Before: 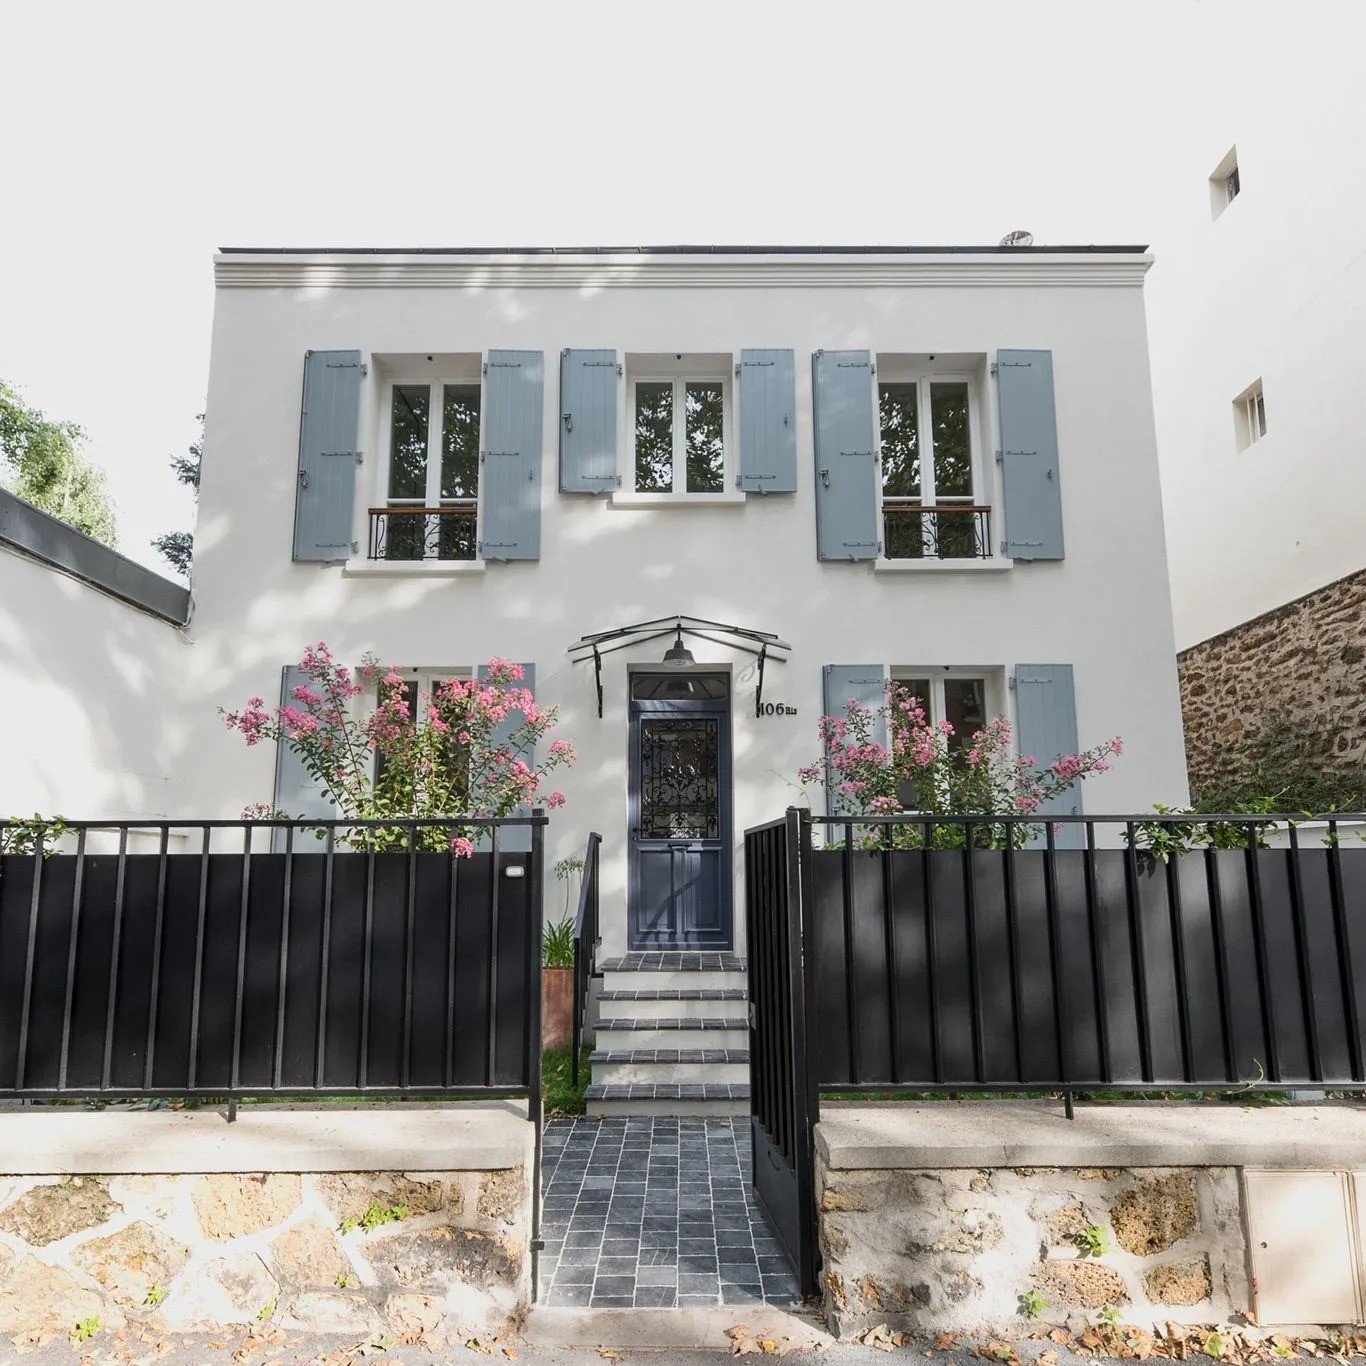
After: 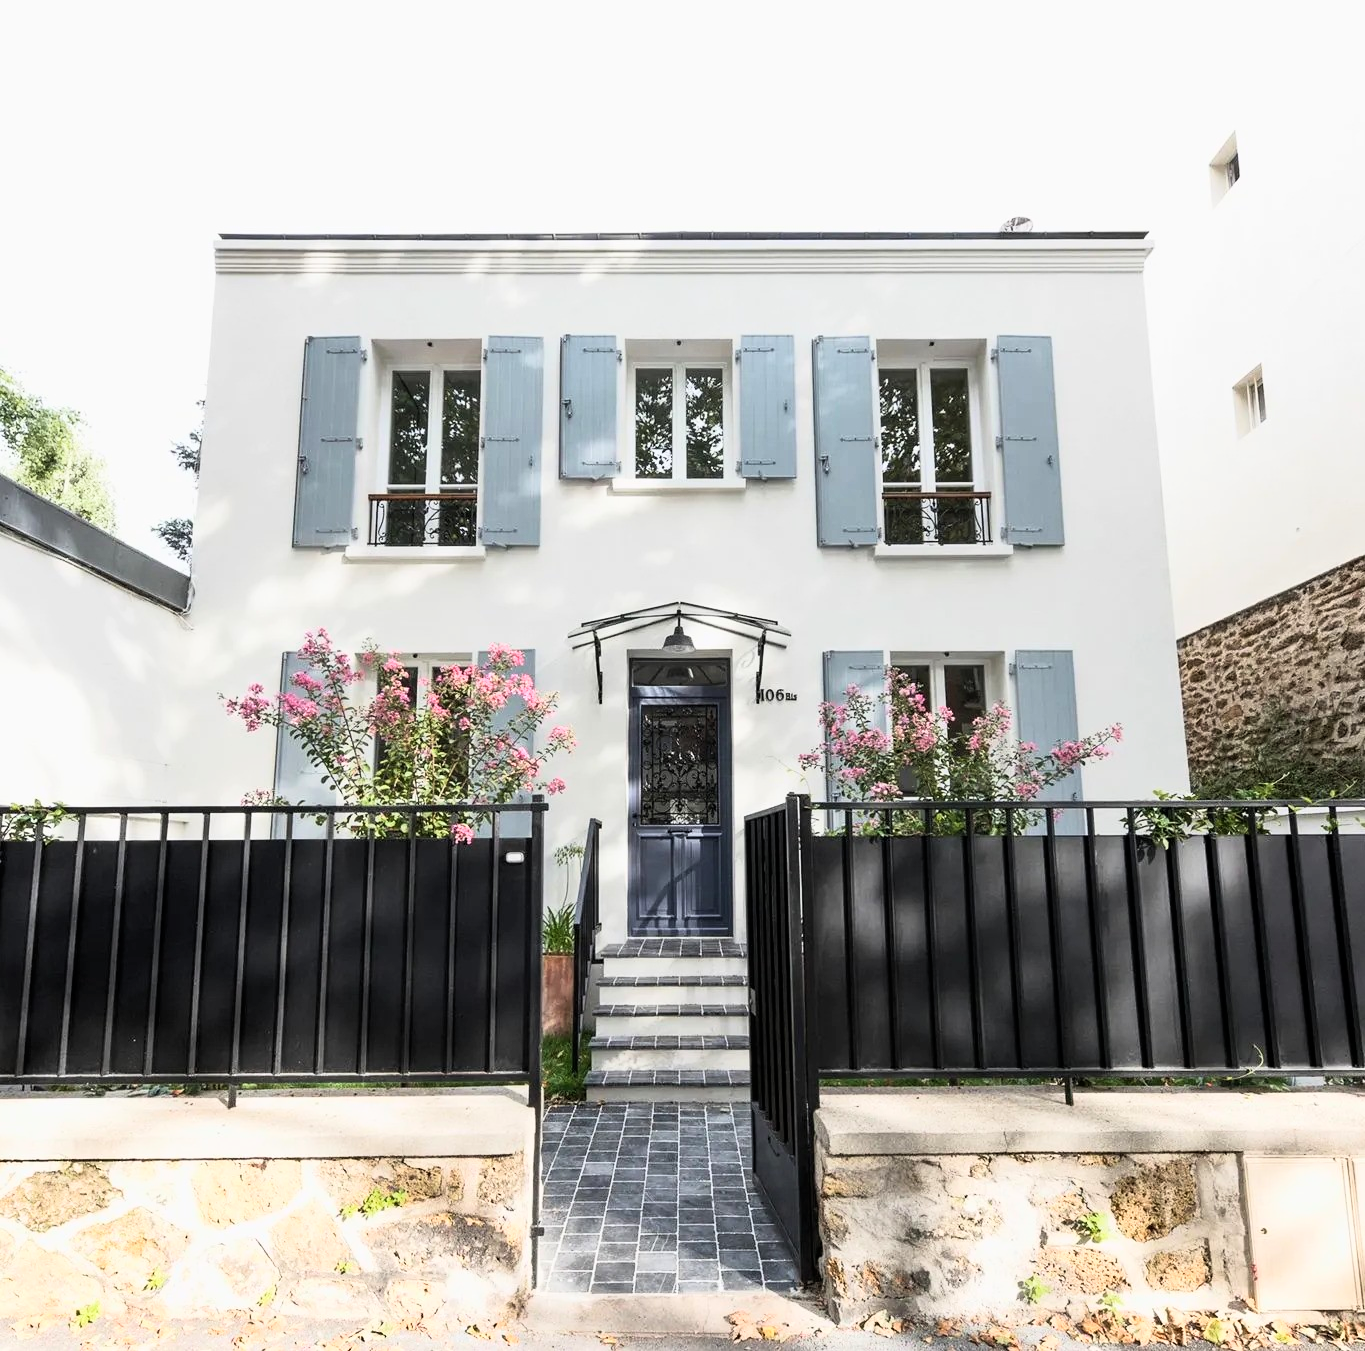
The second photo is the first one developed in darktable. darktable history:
crop: top 1.049%, right 0.001%
base curve: curves: ch0 [(0, 0) (0.005, 0.002) (0.193, 0.295) (0.399, 0.664) (0.75, 0.928) (1, 1)]
